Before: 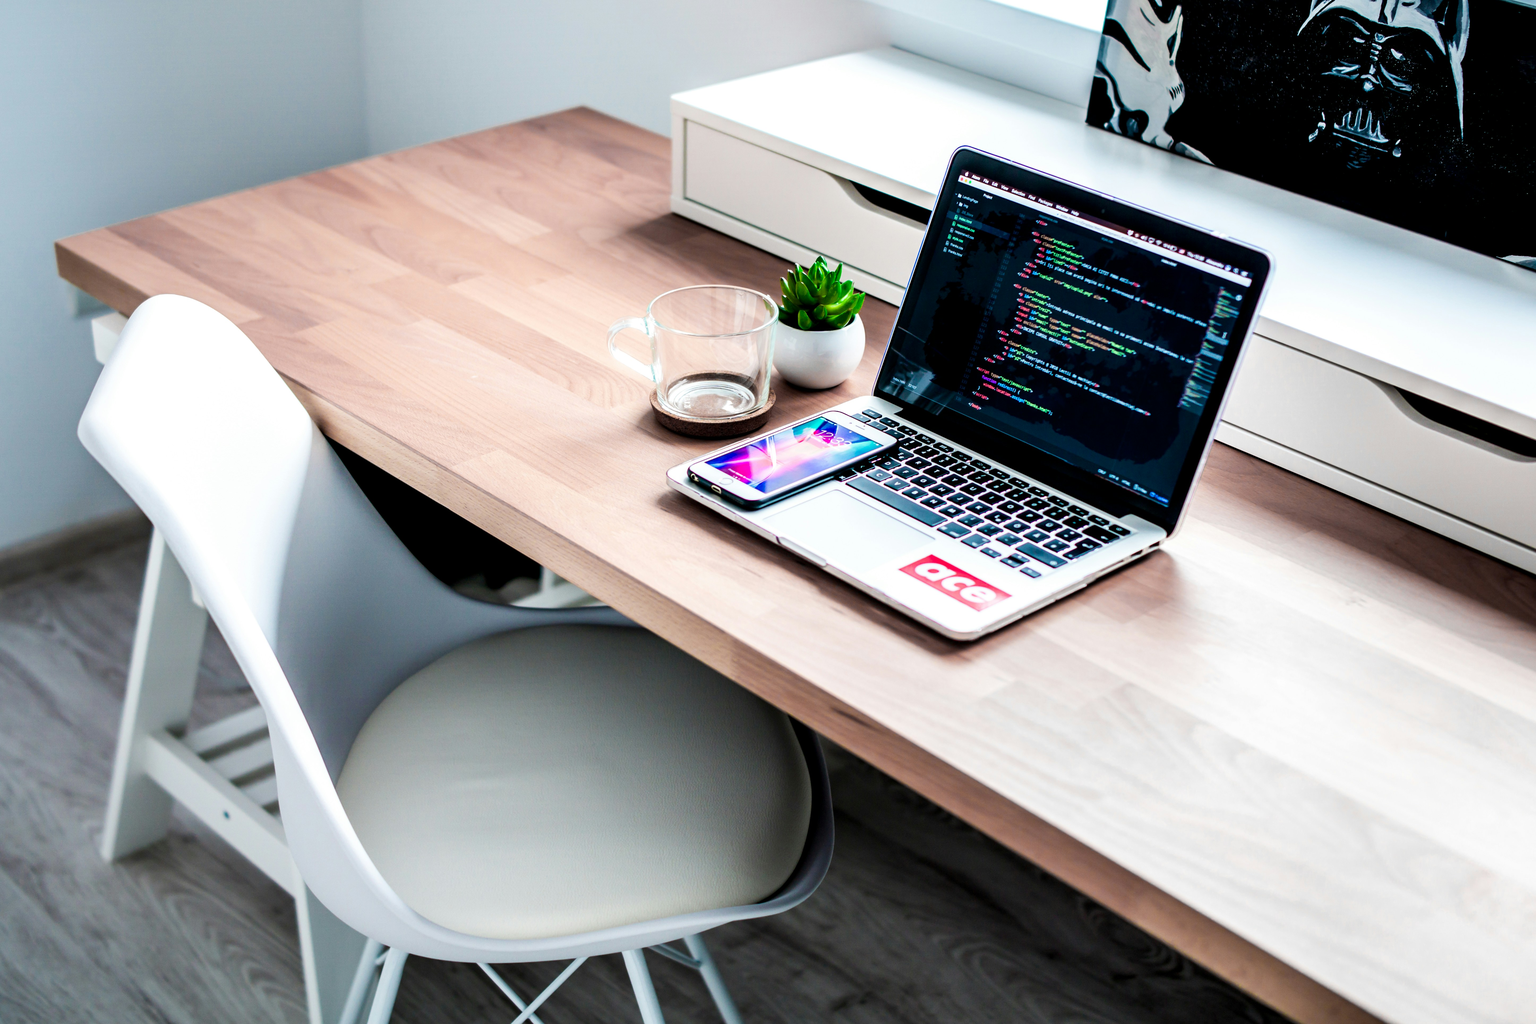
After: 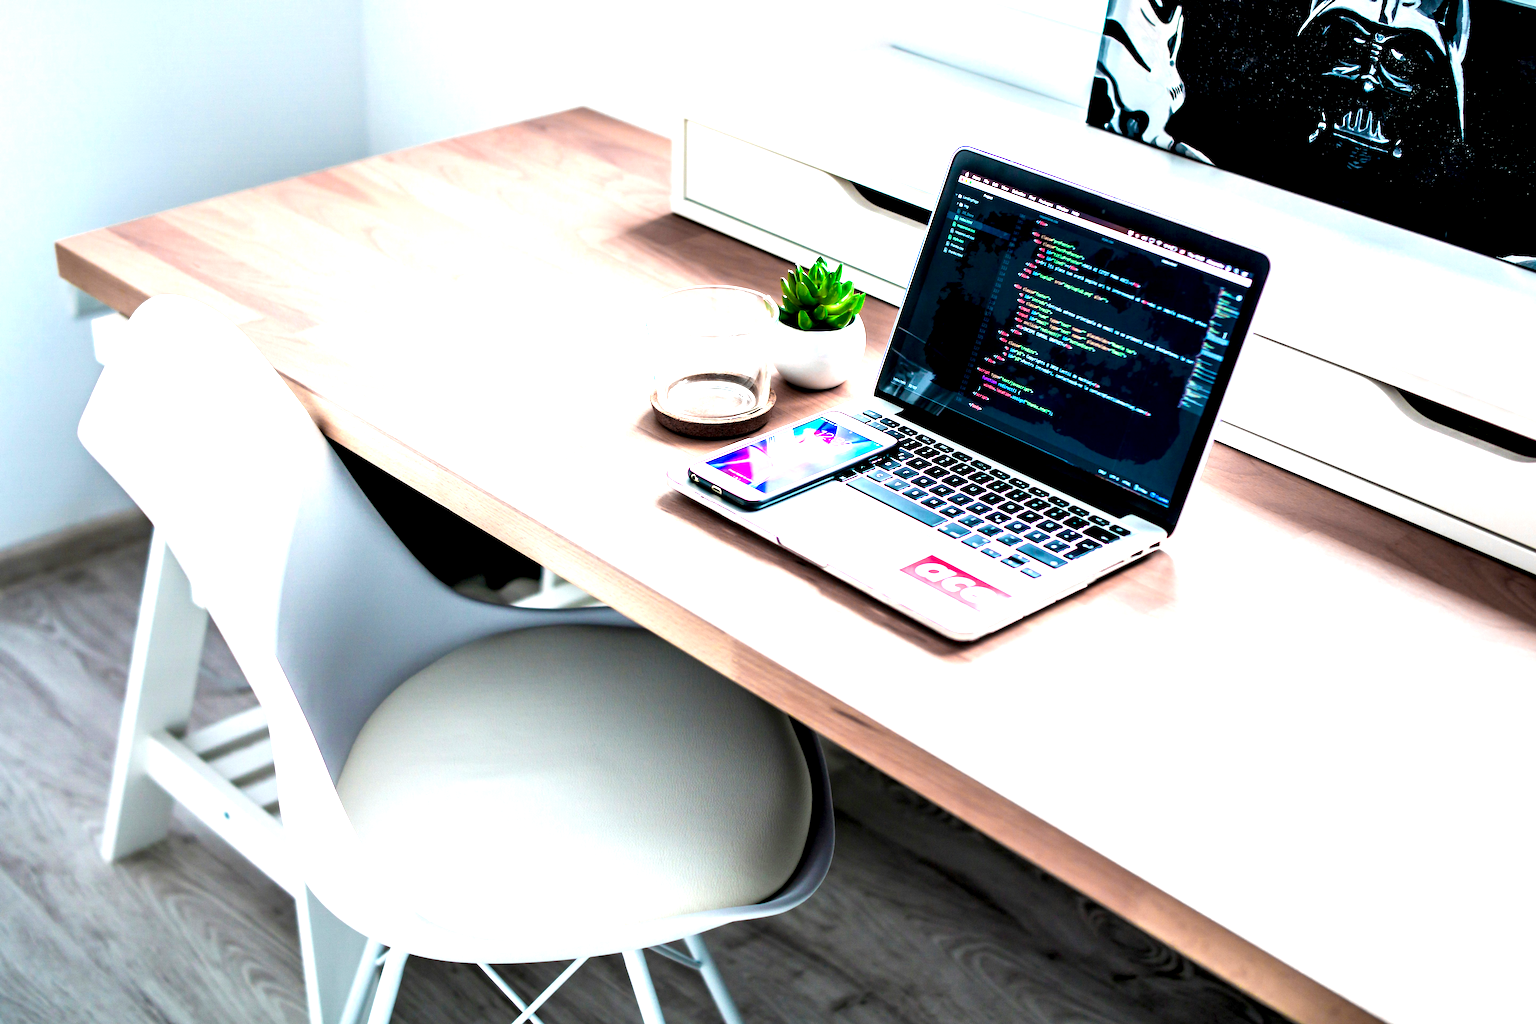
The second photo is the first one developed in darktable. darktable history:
exposure: black level correction 0.001, exposure 1.119 EV, compensate highlight preservation false
